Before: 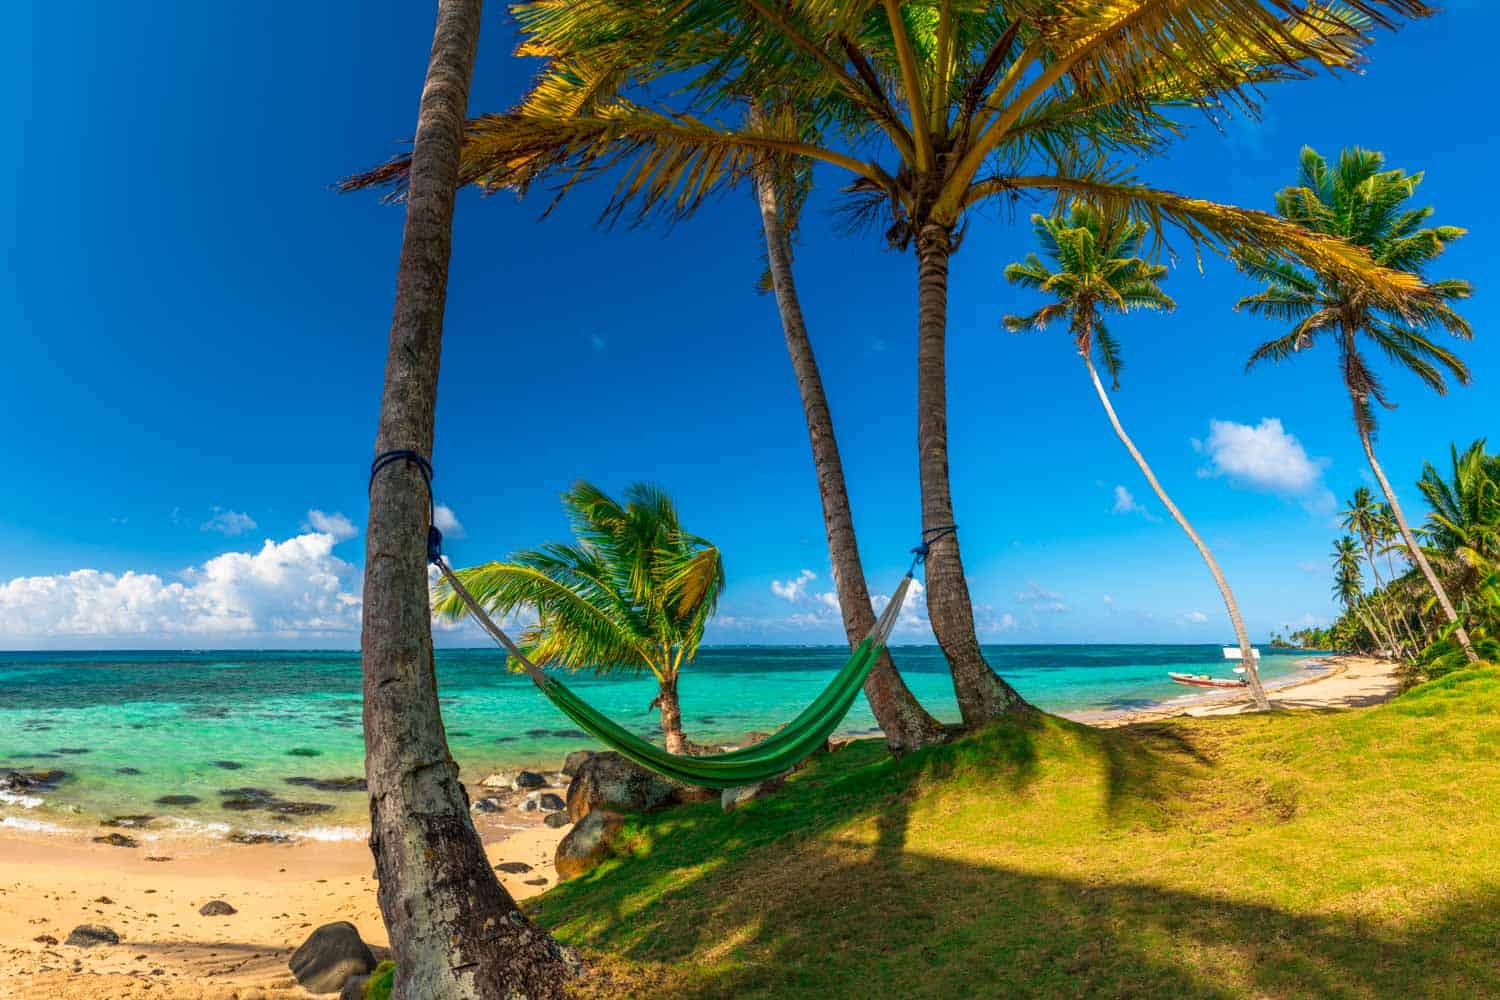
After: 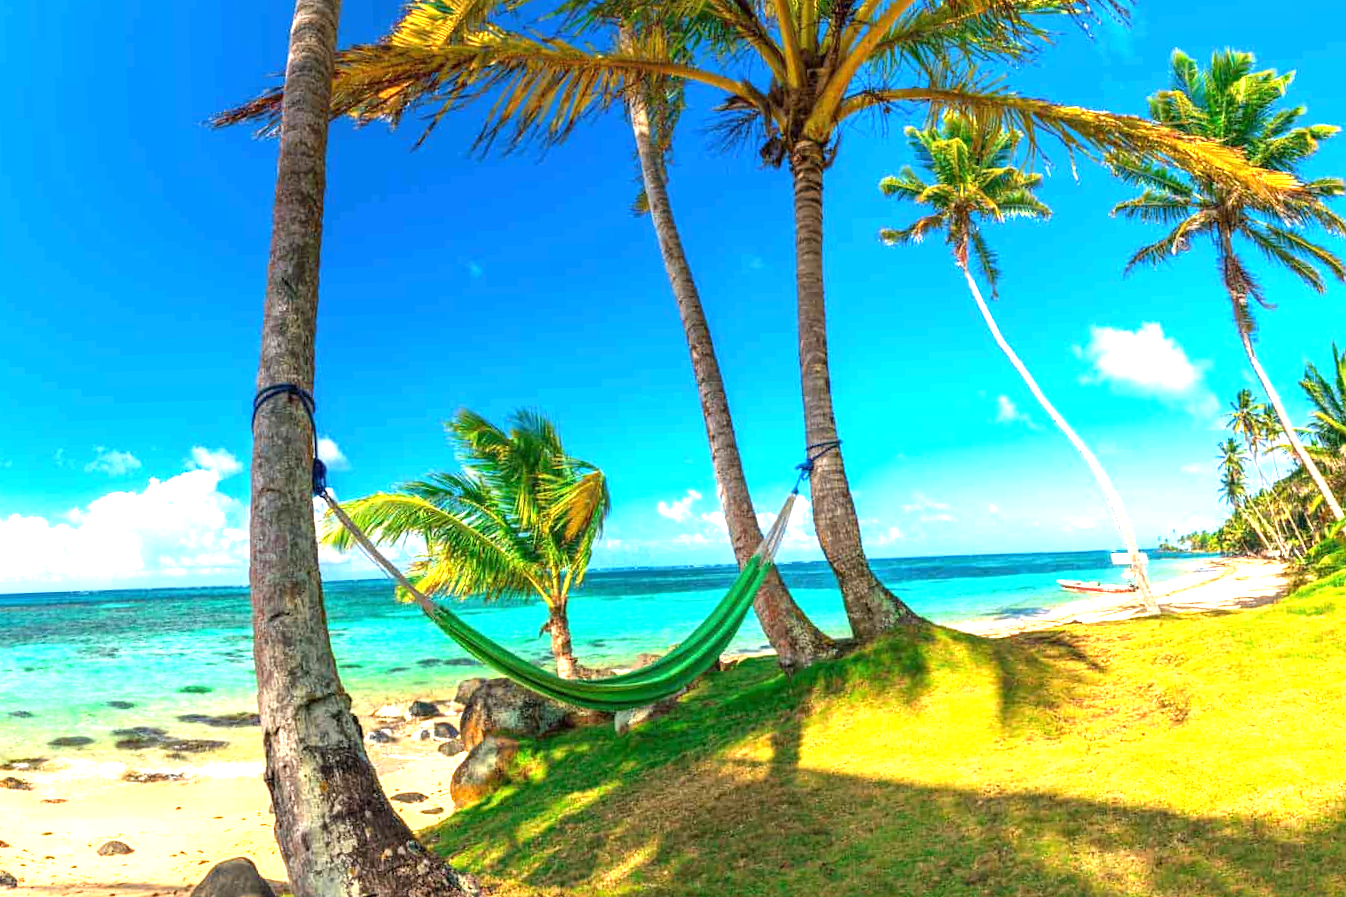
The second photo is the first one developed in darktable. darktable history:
crop and rotate: angle 1.96°, left 5.673%, top 5.673%
exposure: black level correction 0, exposure 1.5 EV, compensate exposure bias true, compensate highlight preservation false
